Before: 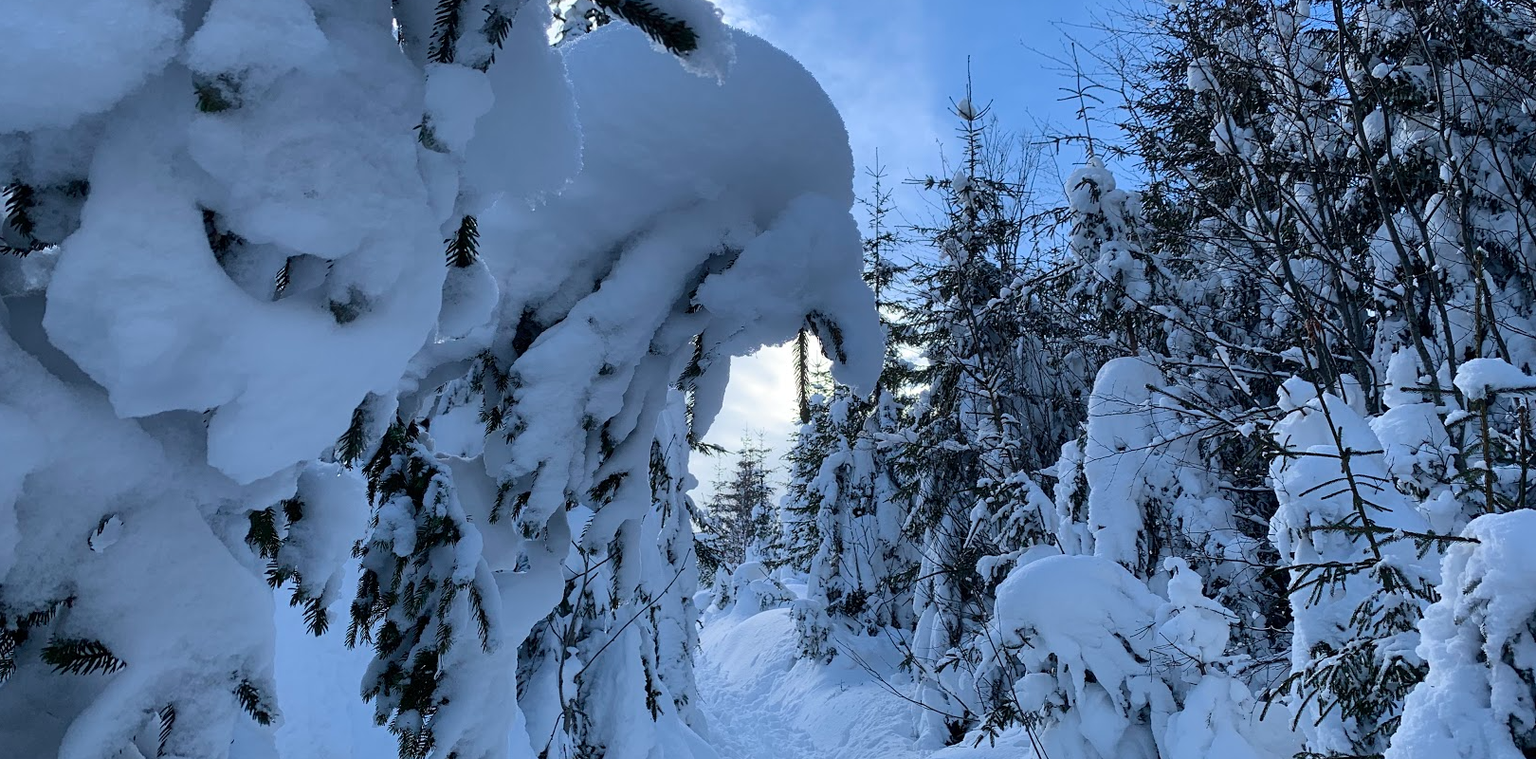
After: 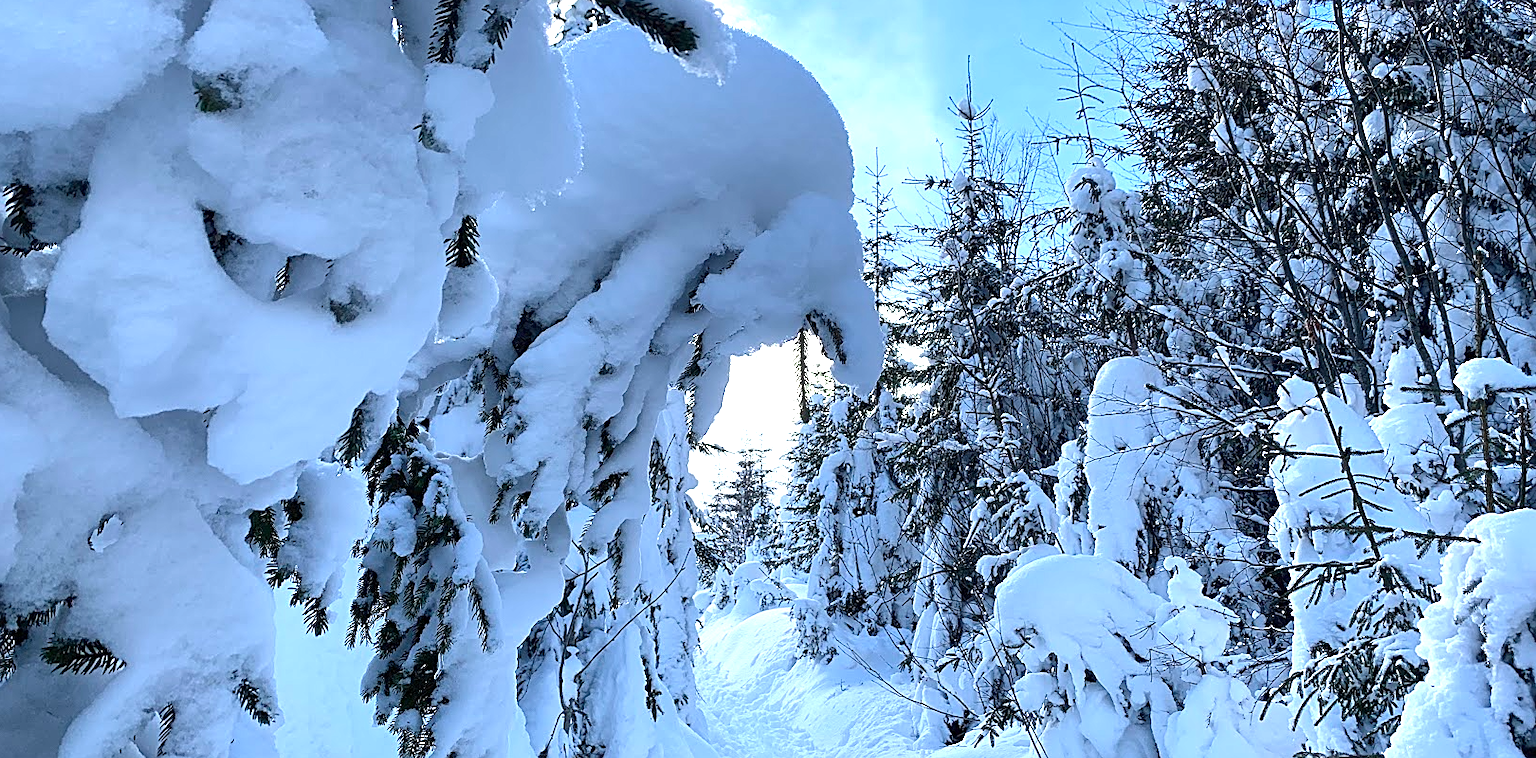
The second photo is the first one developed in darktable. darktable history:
exposure: black level correction 0, exposure 1.1 EV, compensate highlight preservation false
sharpen: on, module defaults
